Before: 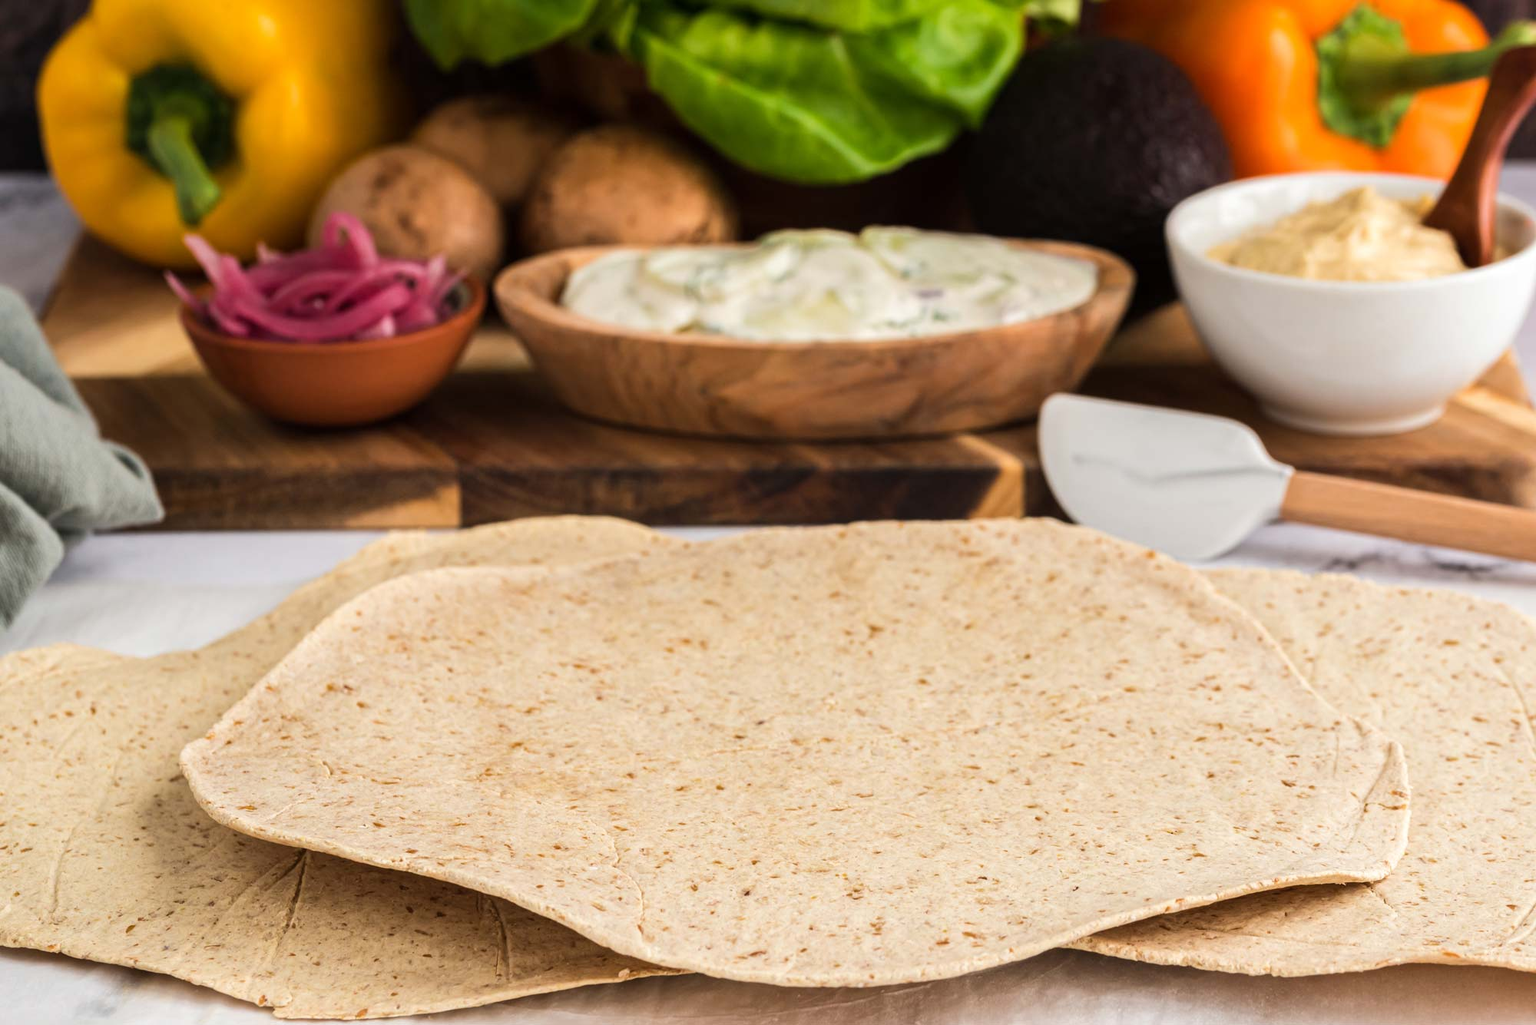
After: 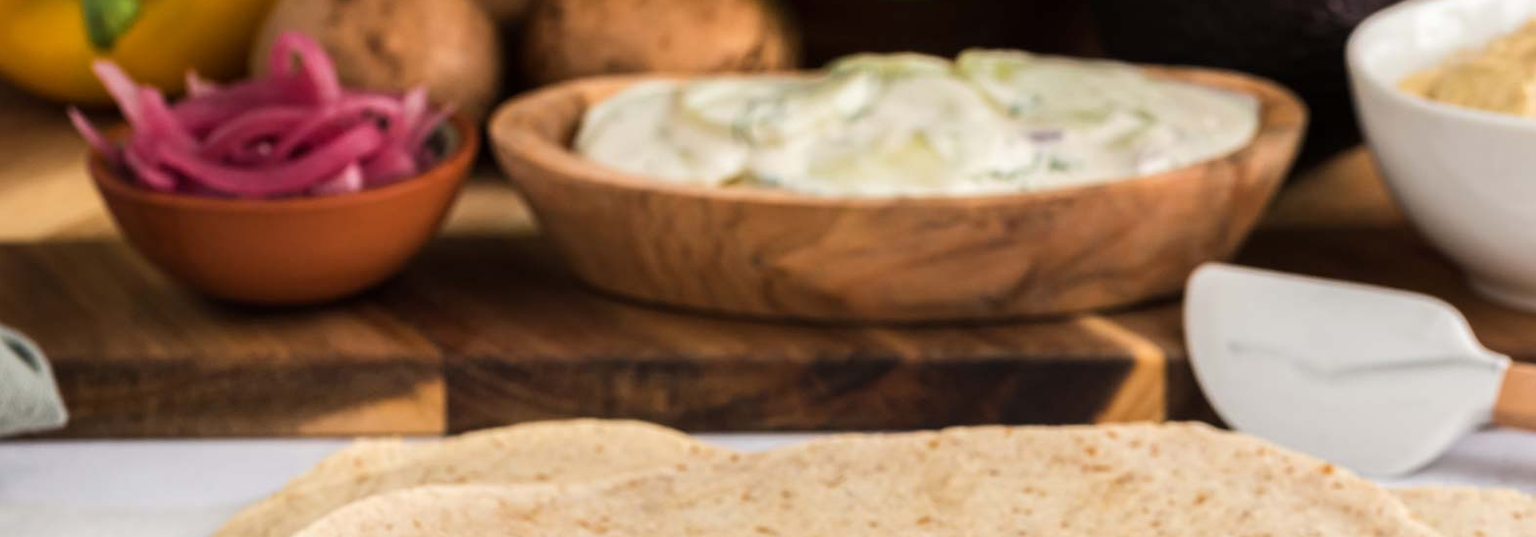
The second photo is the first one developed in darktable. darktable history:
crop: left 7.261%, top 18.349%, right 14.429%, bottom 40.584%
